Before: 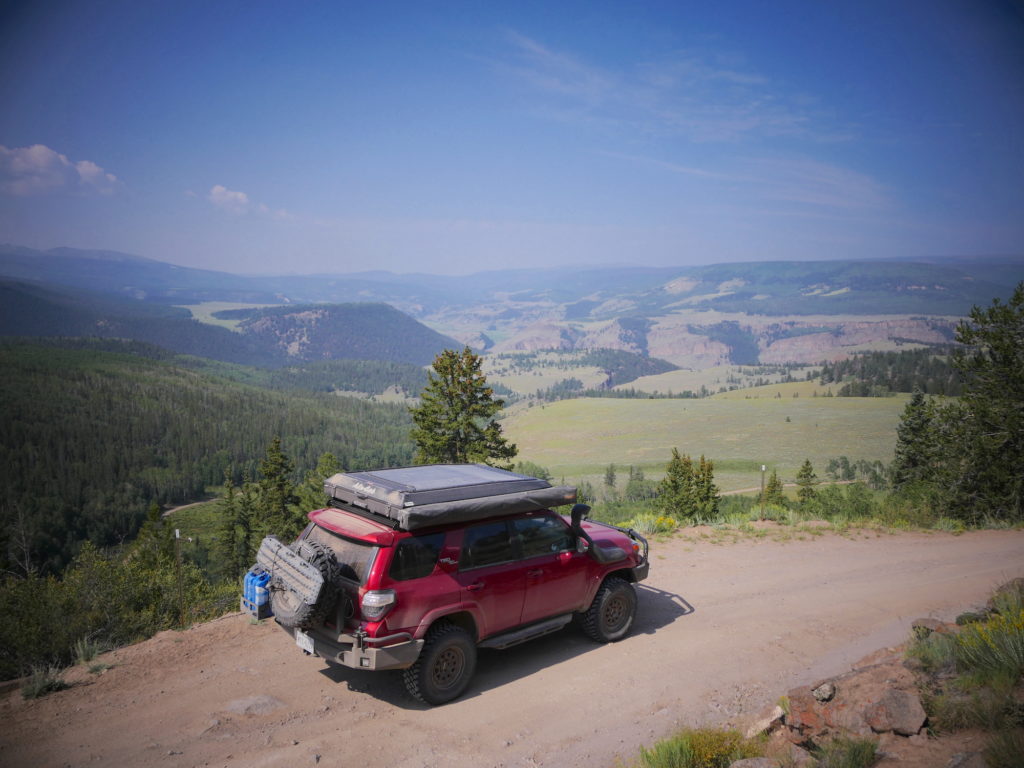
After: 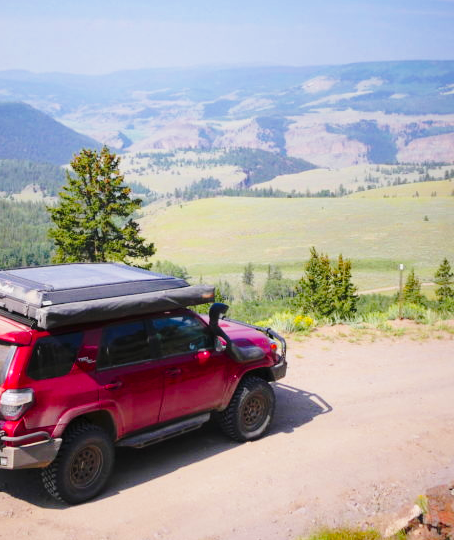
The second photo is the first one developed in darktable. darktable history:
base curve: curves: ch0 [(0, 0) (0.028, 0.03) (0.121, 0.232) (0.46, 0.748) (0.859, 0.968) (1, 1)], preserve colors none
color zones: curves: ch0 [(0, 0.613) (0.01, 0.613) (0.245, 0.448) (0.498, 0.529) (0.642, 0.665) (0.879, 0.777) (0.99, 0.613)]; ch1 [(0, 0) (0.143, 0) (0.286, 0) (0.429, 0) (0.571, 0) (0.714, 0) (0.857, 0)], mix -121.96%
crop: left 35.432%, top 26.233%, right 20.145%, bottom 3.432%
